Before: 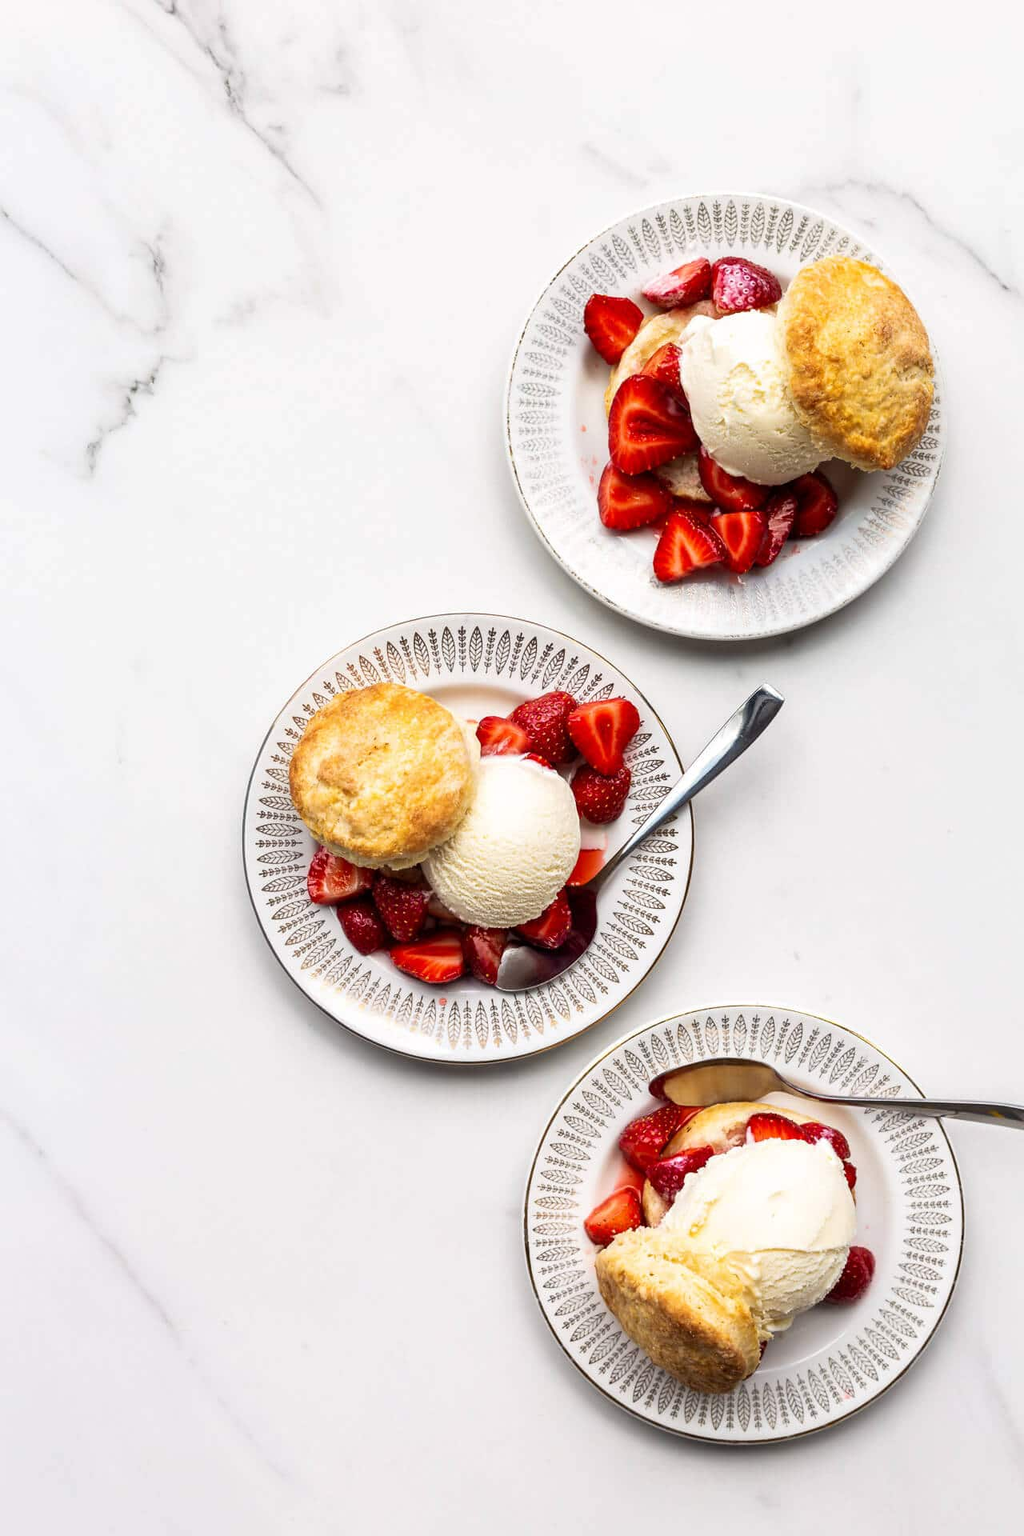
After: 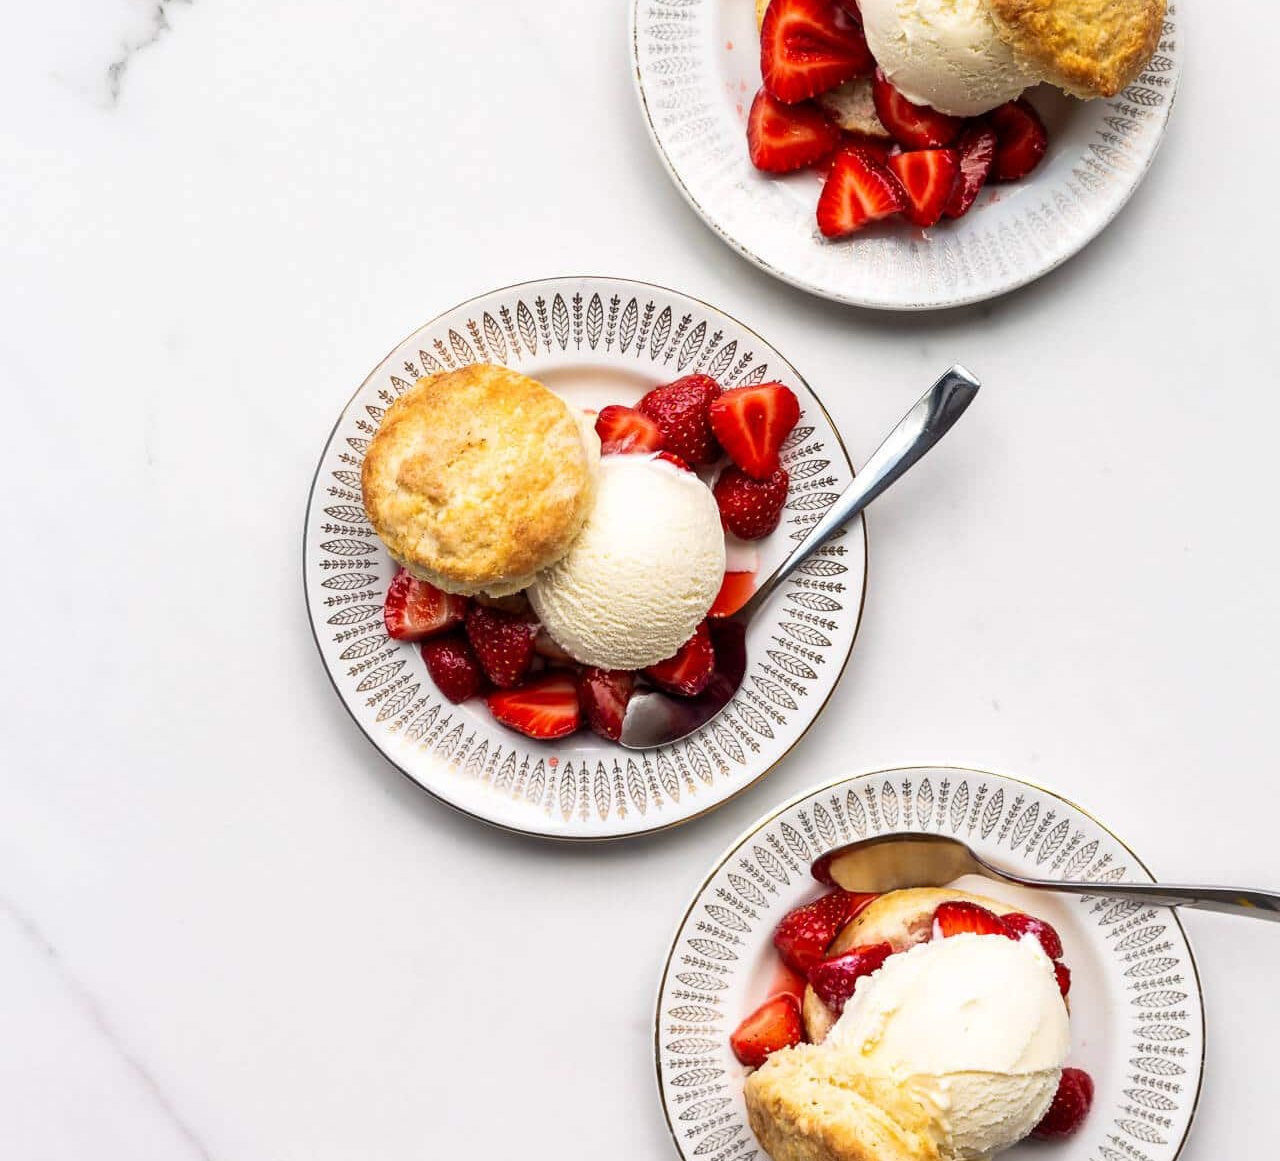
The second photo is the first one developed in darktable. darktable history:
crop and rotate: top 25.572%, bottom 13.942%
color correction: highlights a* -0.092, highlights b* 0.095
